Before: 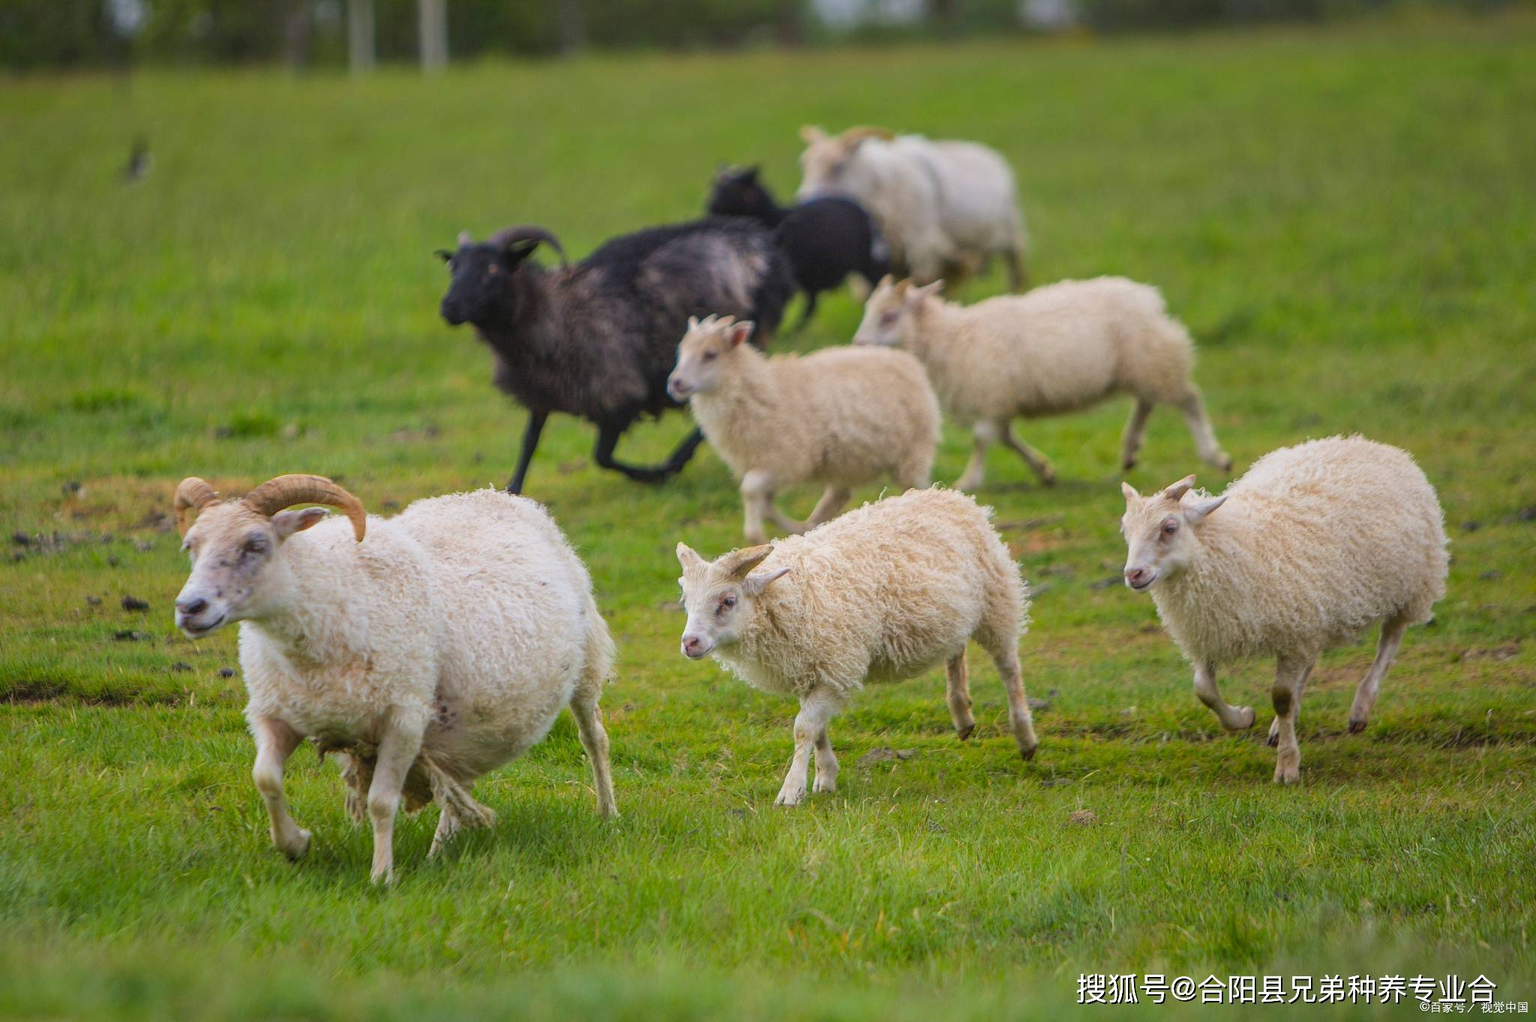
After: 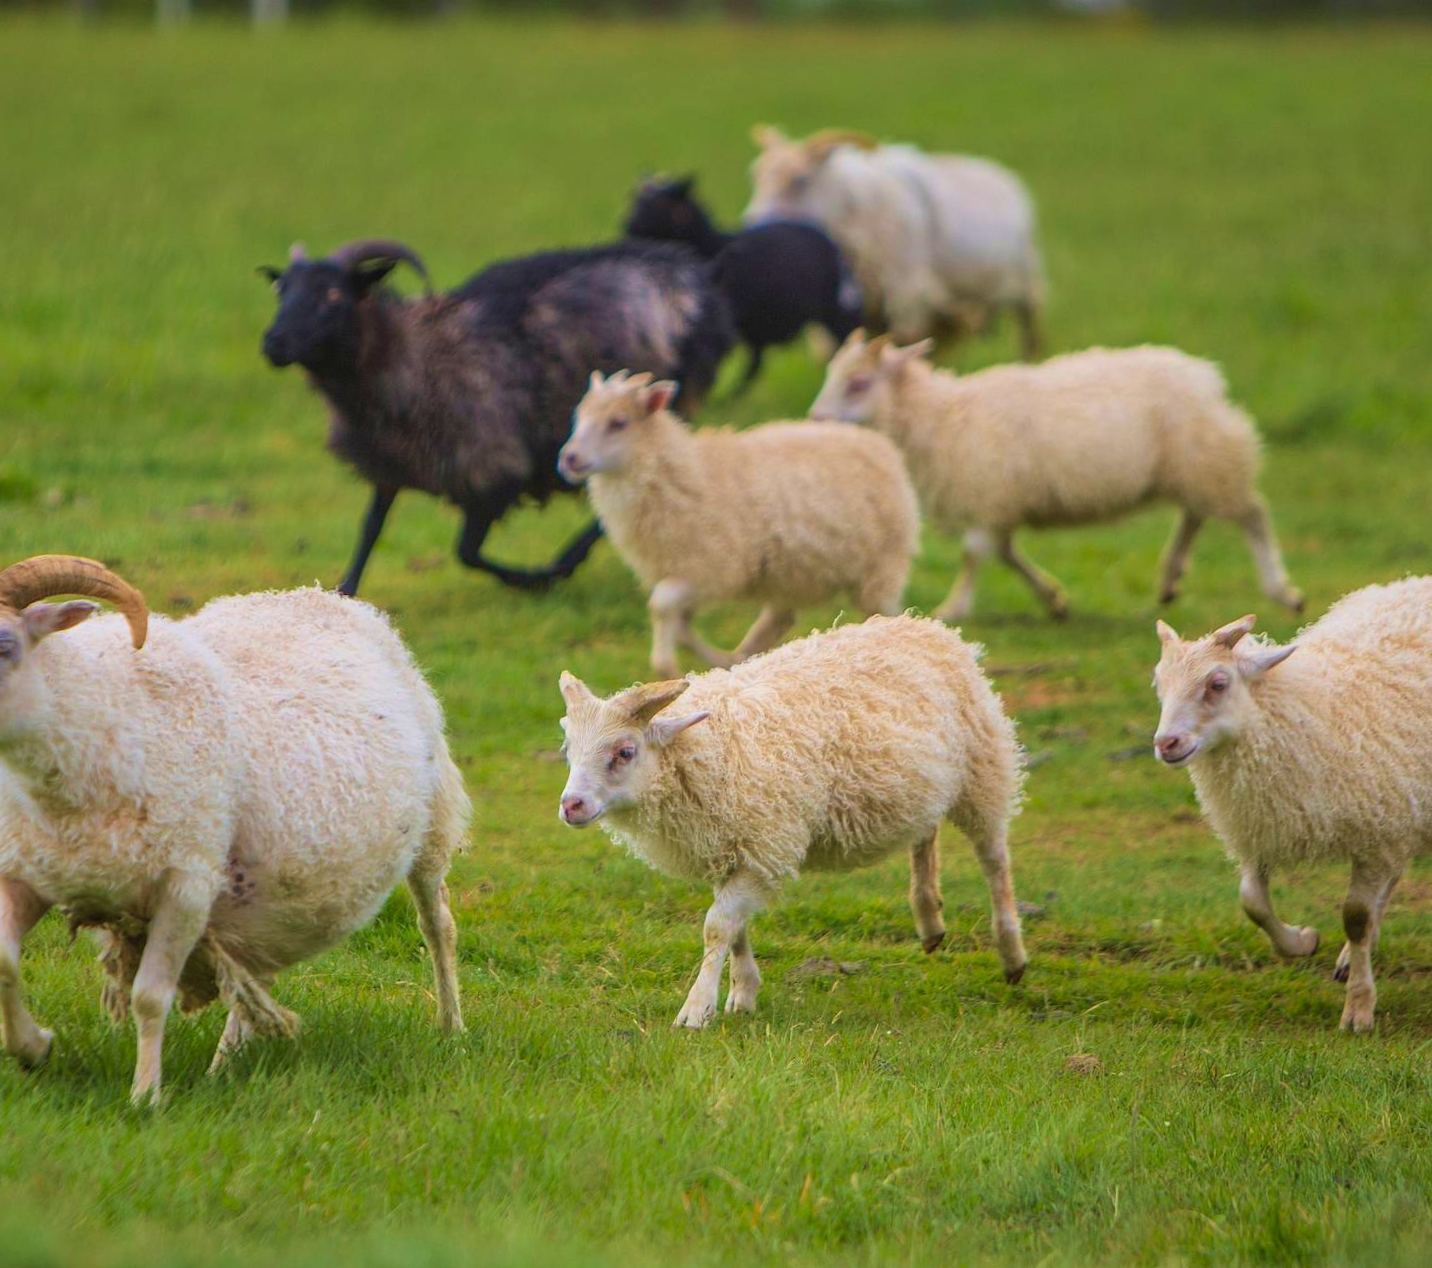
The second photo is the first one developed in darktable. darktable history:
crop and rotate: angle -2.84°, left 14.165%, top 0.026%, right 10.769%, bottom 0.024%
velvia: strength 44.37%
